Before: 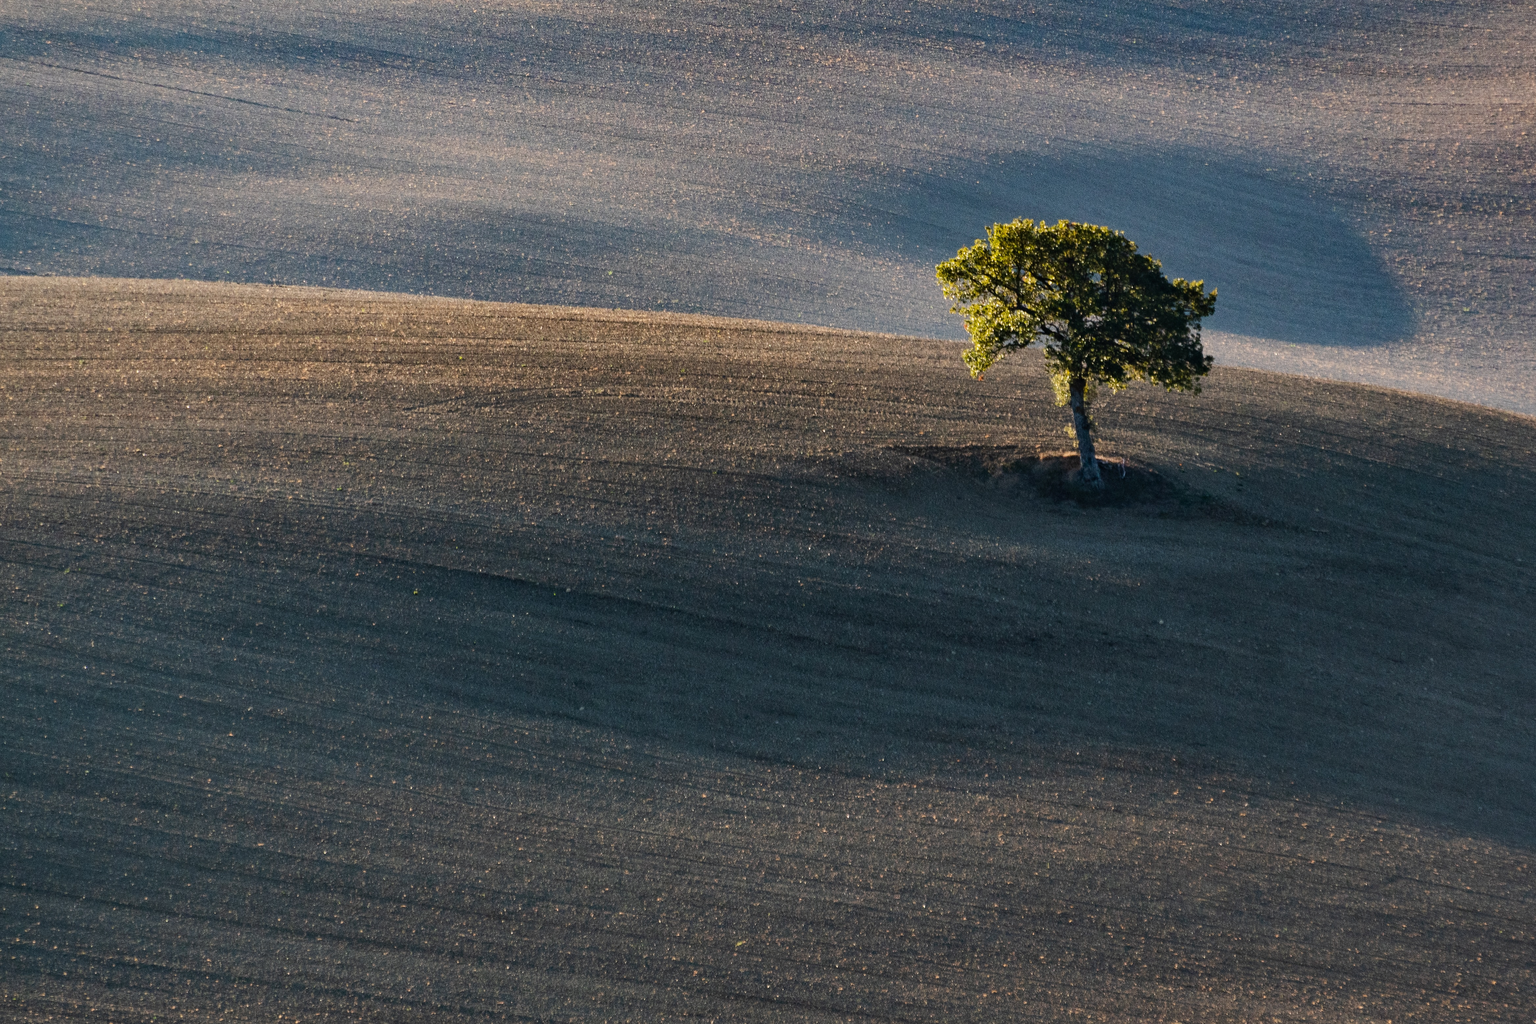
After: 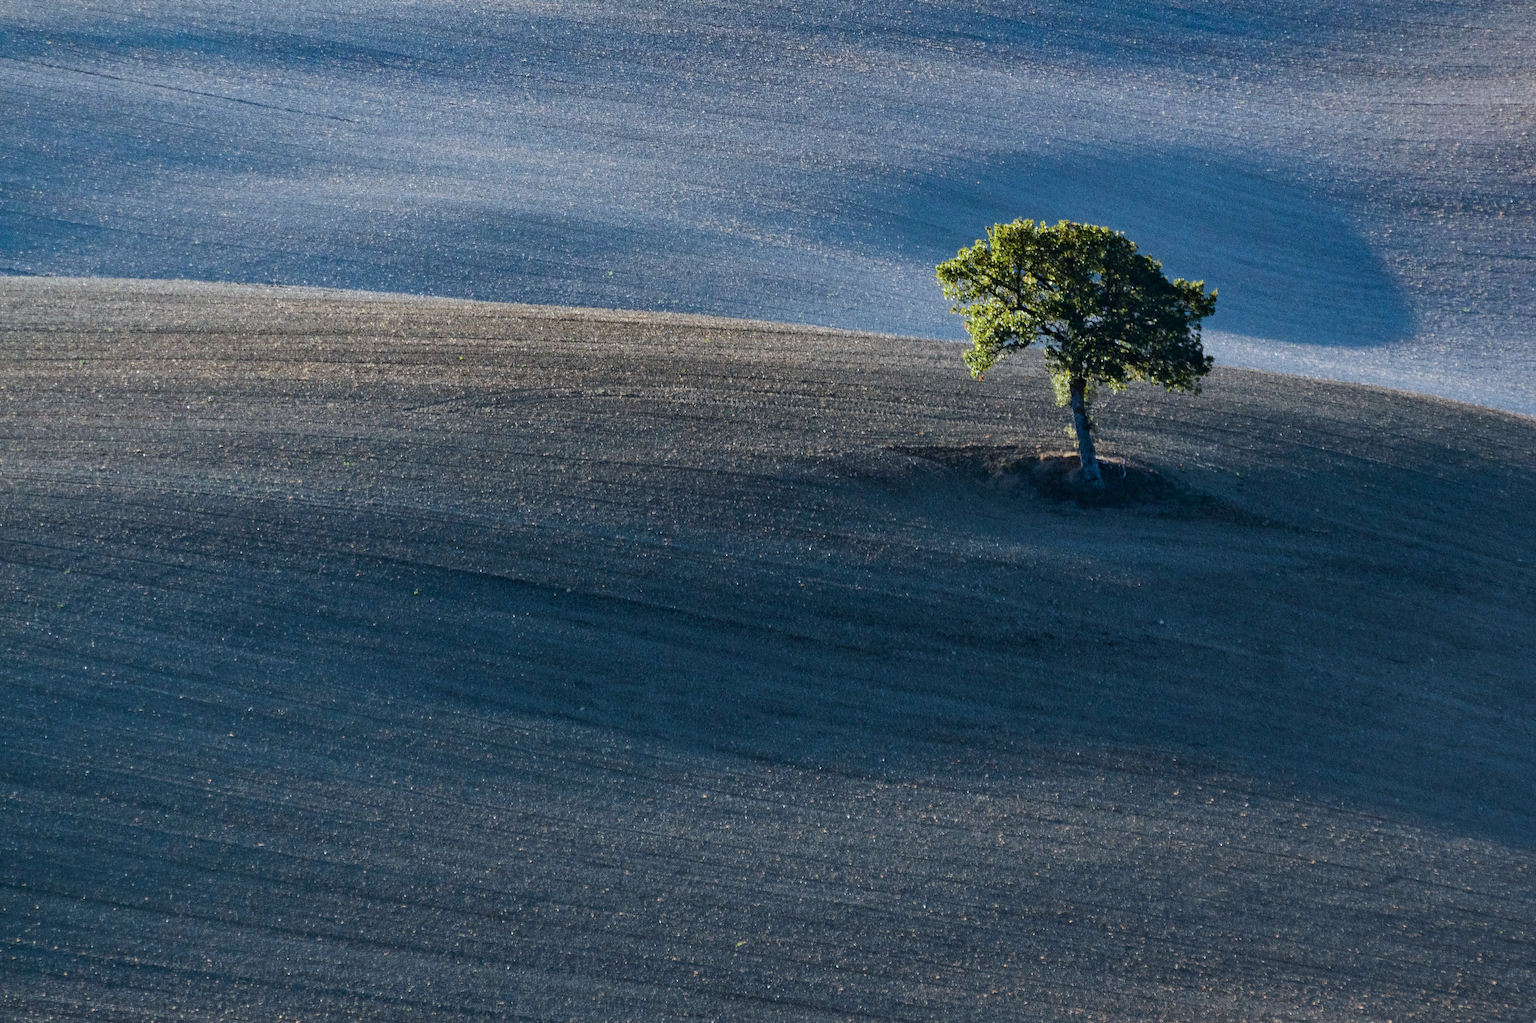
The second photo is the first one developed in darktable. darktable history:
color calibration: x 0.398, y 0.386, temperature 3678.51 K
